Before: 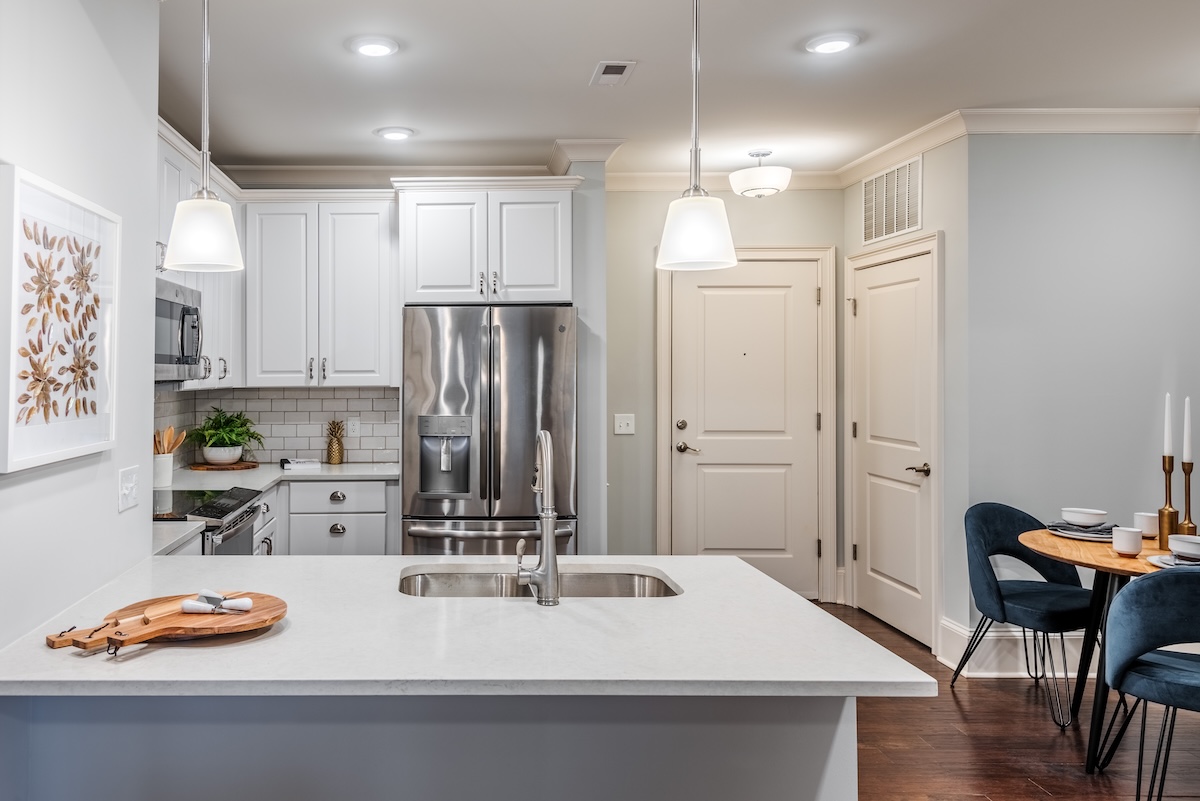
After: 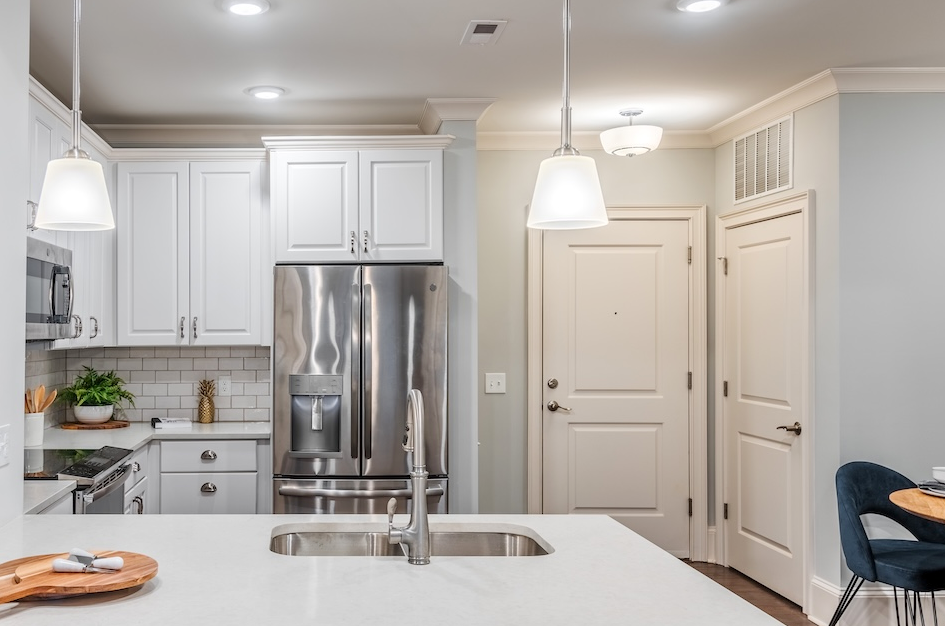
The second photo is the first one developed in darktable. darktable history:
crop and rotate: left 10.784%, top 5.15%, right 10.45%, bottom 16.605%
tone equalizer: -7 EV 0.15 EV, -6 EV 0.562 EV, -5 EV 1.11 EV, -4 EV 1.34 EV, -3 EV 1.18 EV, -2 EV 0.6 EV, -1 EV 0.152 EV, smoothing diameter 24.89%, edges refinement/feathering 12.44, preserve details guided filter
